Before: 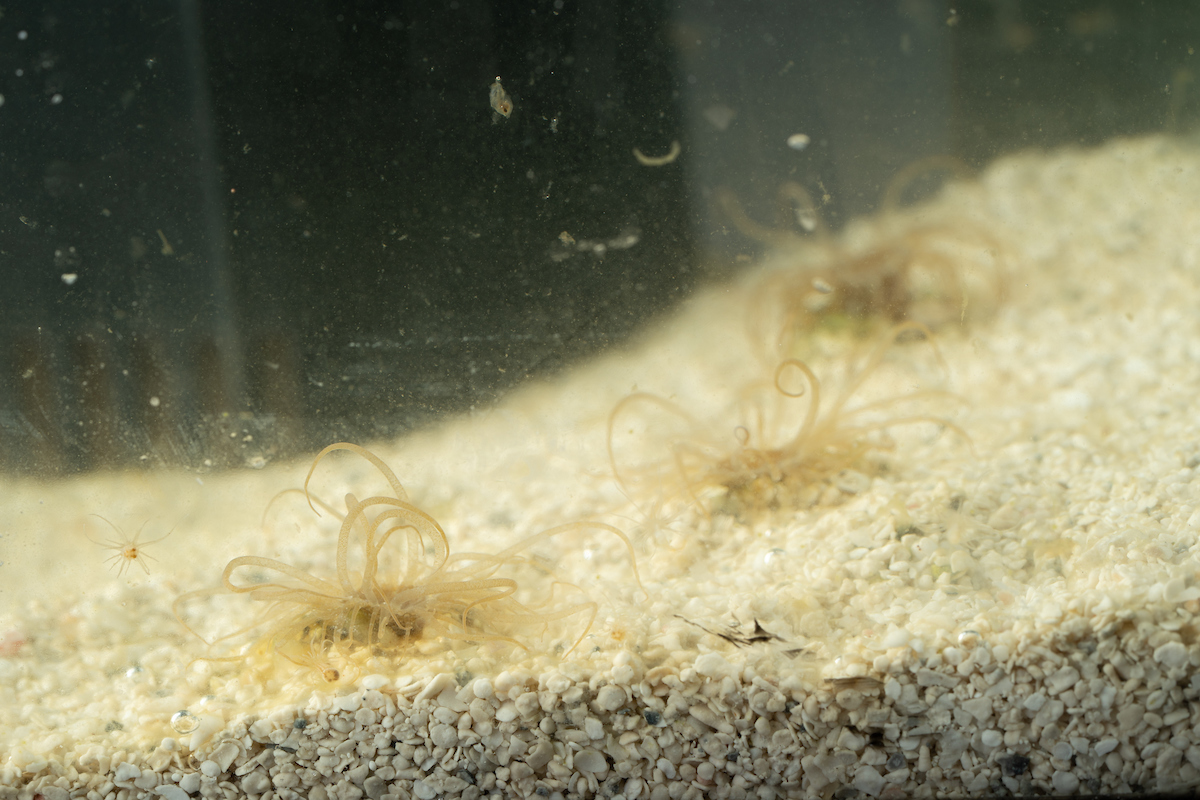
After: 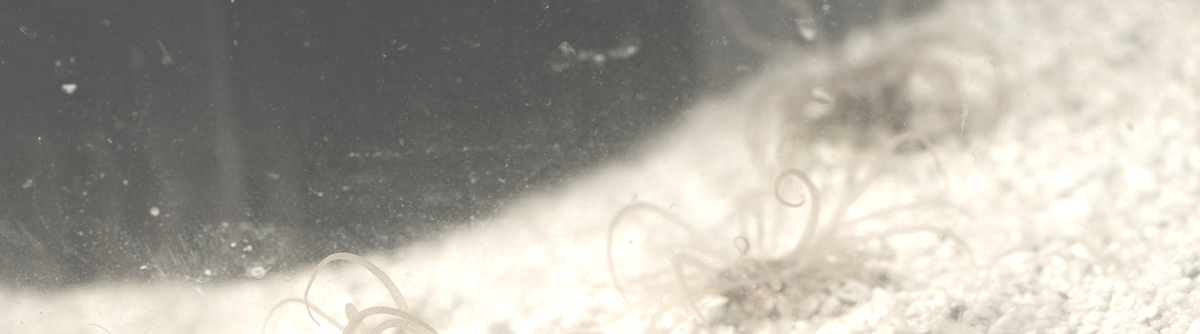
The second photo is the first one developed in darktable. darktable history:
color zones: curves: ch1 [(0, 0.153) (0.143, 0.15) (0.286, 0.151) (0.429, 0.152) (0.571, 0.152) (0.714, 0.151) (0.857, 0.151) (1, 0.153)]
crop and rotate: top 23.84%, bottom 34.294%
color balance rgb: shadows lift › chroma 1%, shadows lift › hue 217.2°, power › hue 310.8°, highlights gain › chroma 2%, highlights gain › hue 44.4°, global offset › luminance 0.25%, global offset › hue 171.6°, perceptual saturation grading › global saturation 14.09%, perceptual saturation grading › highlights -30%, perceptual saturation grading › shadows 50.67%, global vibrance 25%, contrast 20%
exposure: black level correction -0.087, compensate highlight preservation false
